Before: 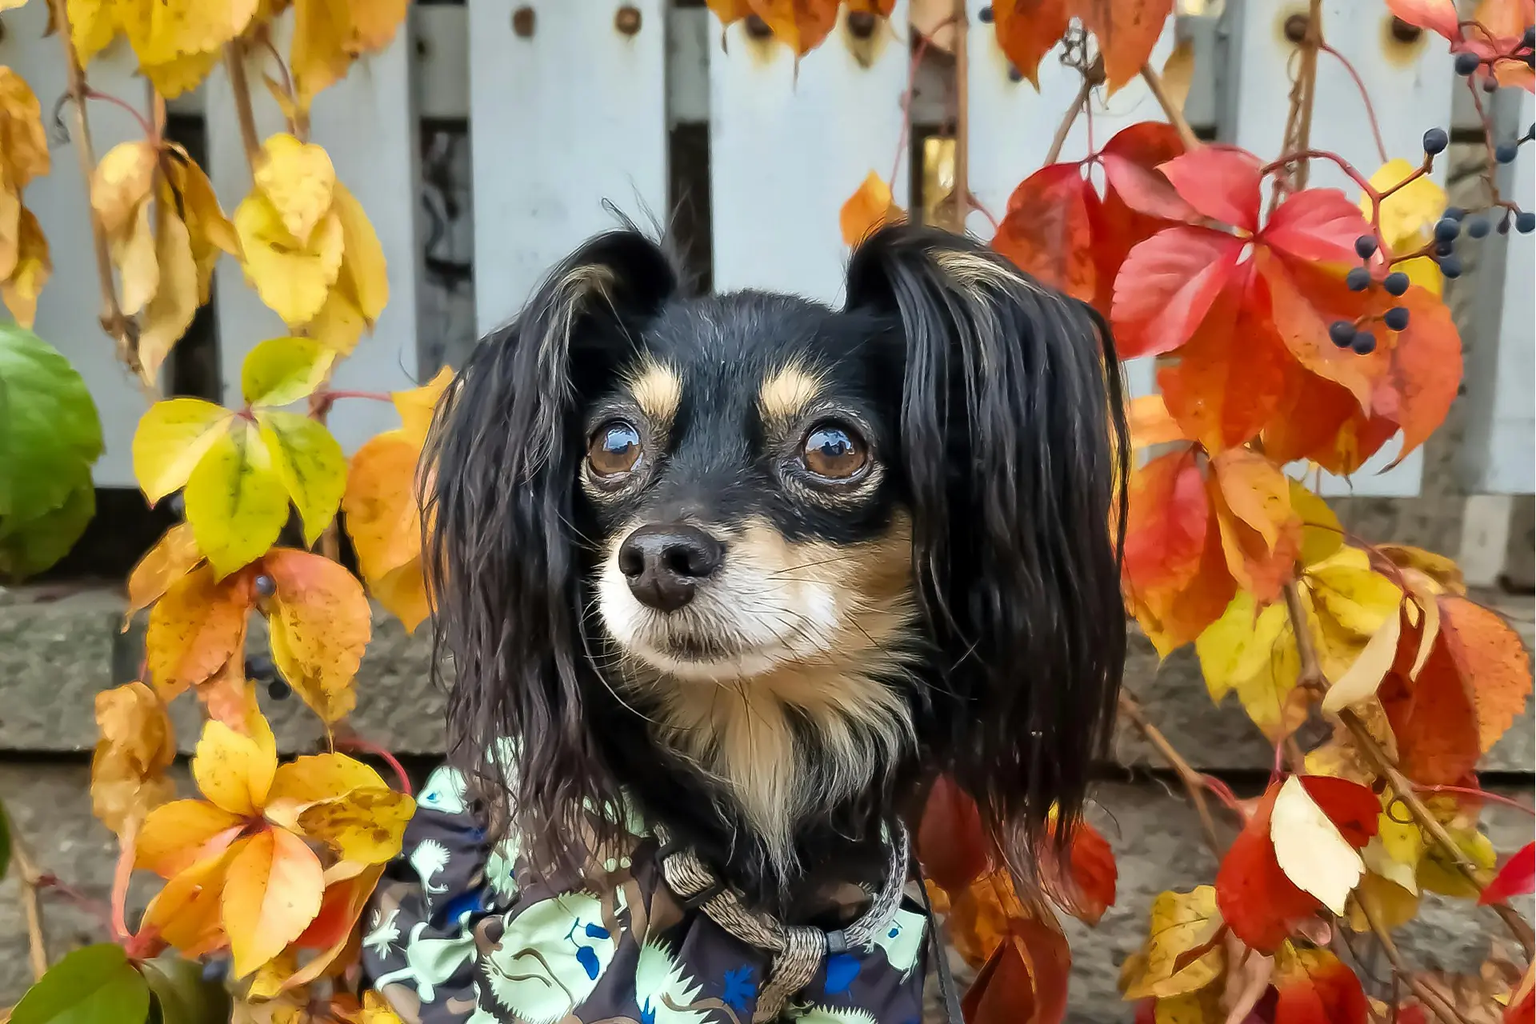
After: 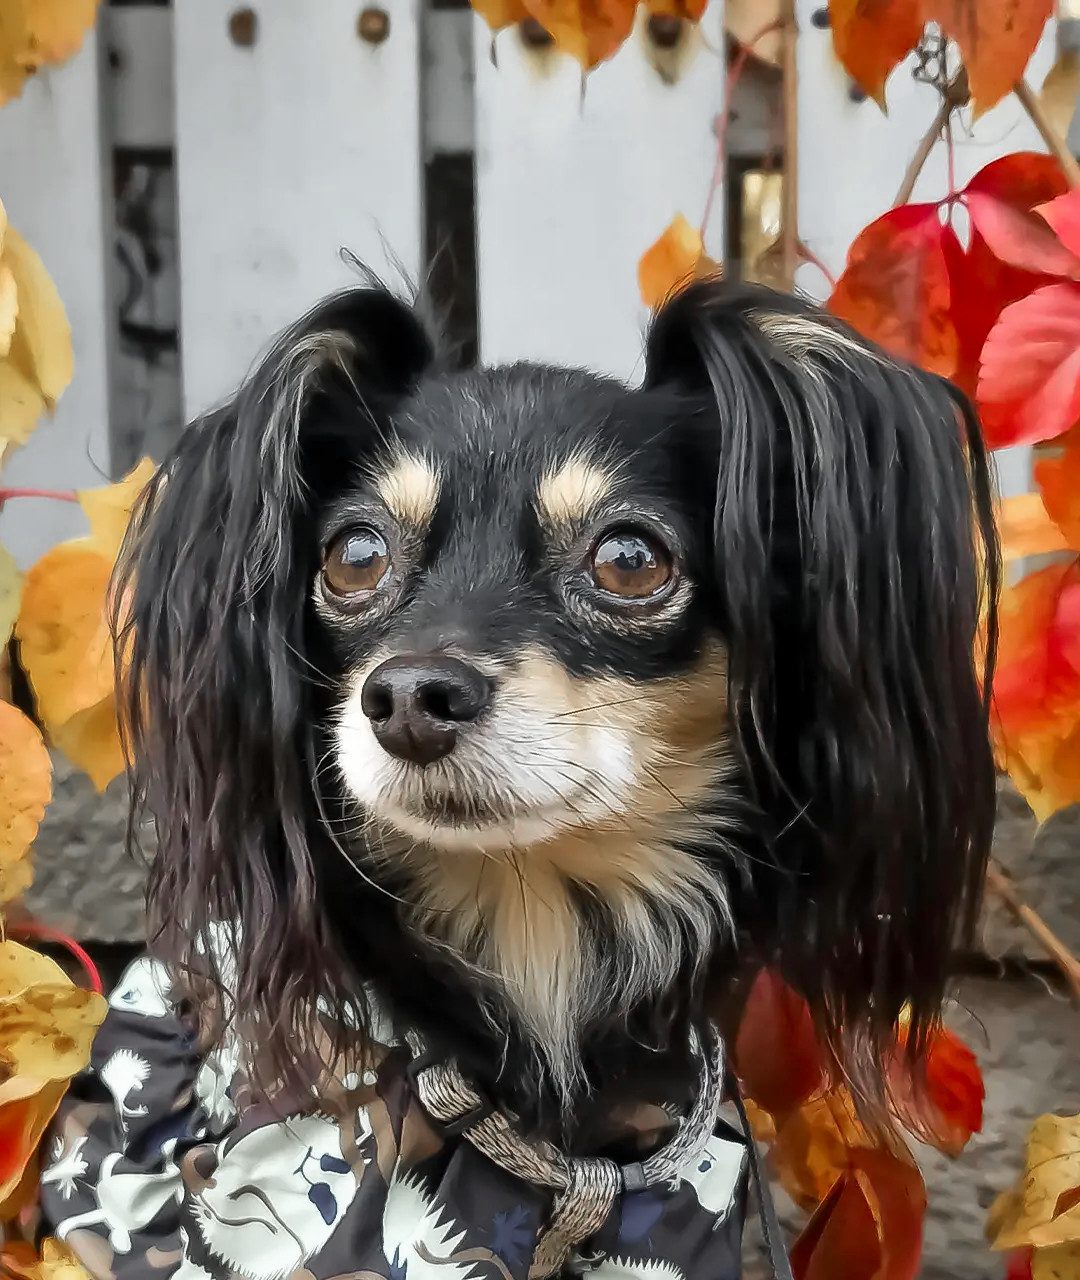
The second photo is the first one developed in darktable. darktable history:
color zones: curves: ch1 [(0, 0.638) (0.193, 0.442) (0.286, 0.15) (0.429, 0.14) (0.571, 0.142) (0.714, 0.154) (0.857, 0.175) (1, 0.638)]
crop: left 21.496%, right 22.254%
